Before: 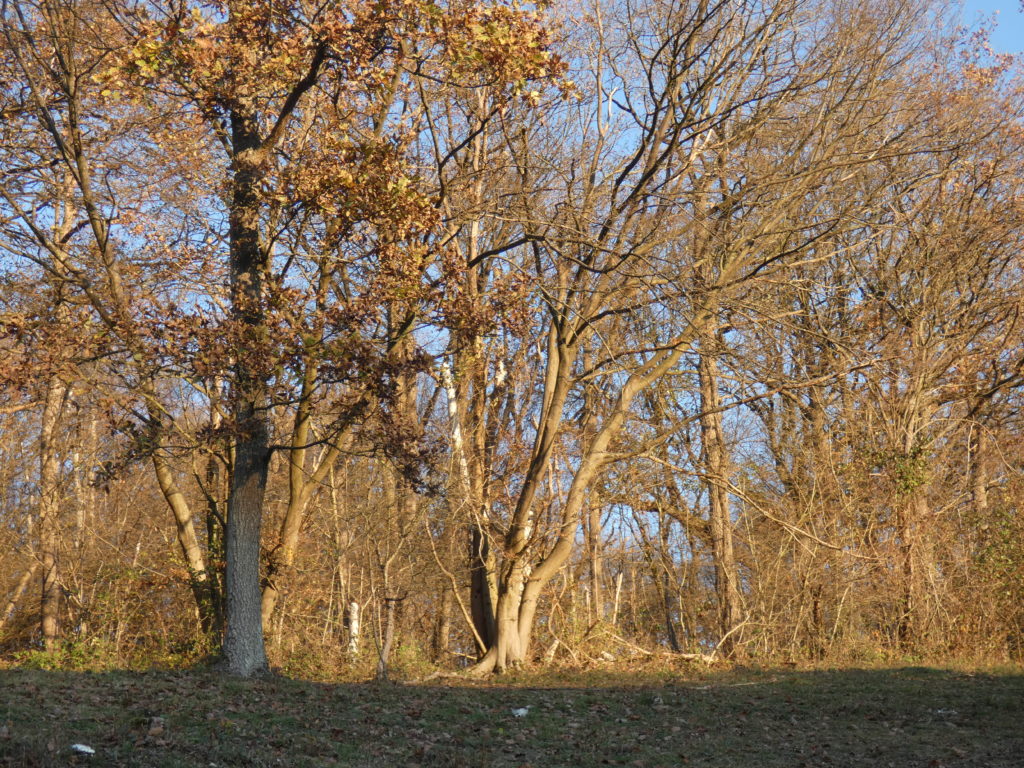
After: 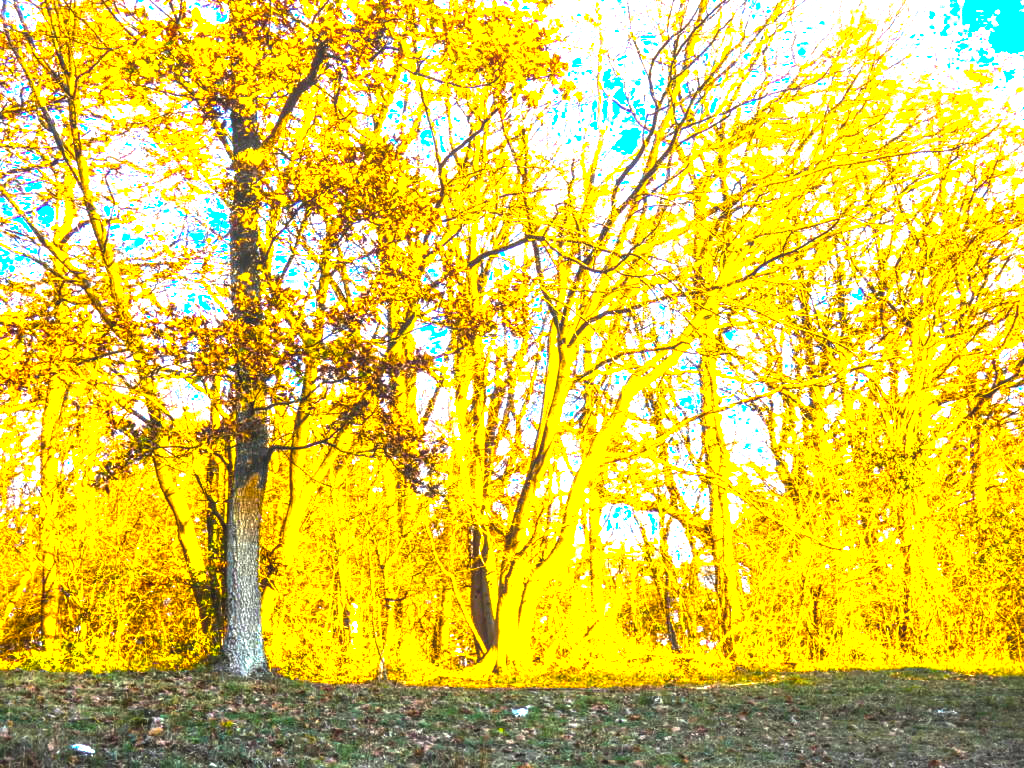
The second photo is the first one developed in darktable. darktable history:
local contrast: on, module defaults
color balance rgb: linear chroma grading › shadows -30%, linear chroma grading › global chroma 35%, perceptual saturation grading › global saturation 75%, perceptual saturation grading › shadows -30%, perceptual brilliance grading › highlights 75%, perceptual brilliance grading › shadows -30%, global vibrance 35%
exposure: black level correction -0.001, exposure 0.9 EV, compensate exposure bias true, compensate highlight preservation false
